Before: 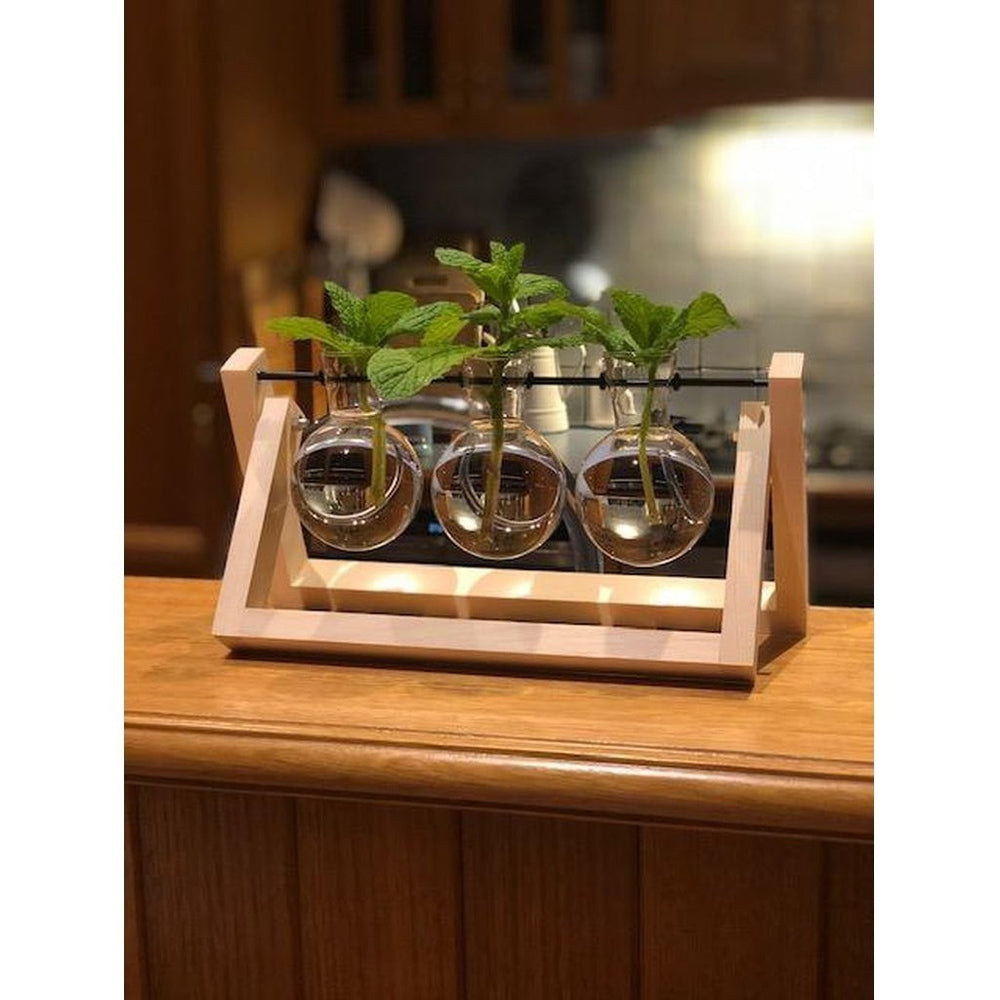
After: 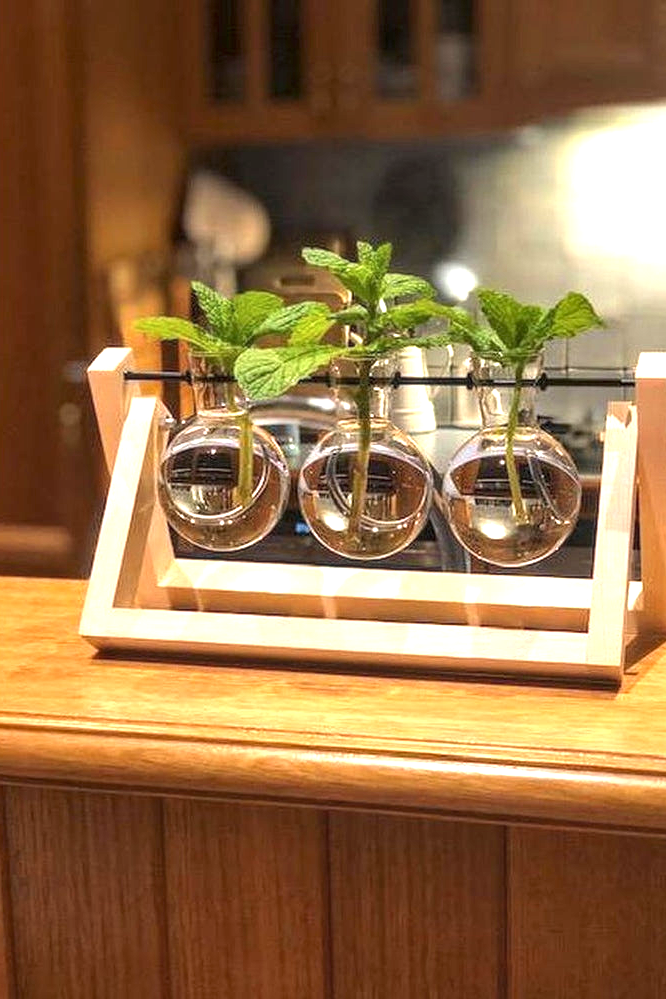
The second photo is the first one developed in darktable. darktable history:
exposure: black level correction 0, exposure 1.2 EV, compensate highlight preservation false
crop and rotate: left 13.342%, right 19.991%
local contrast: on, module defaults
